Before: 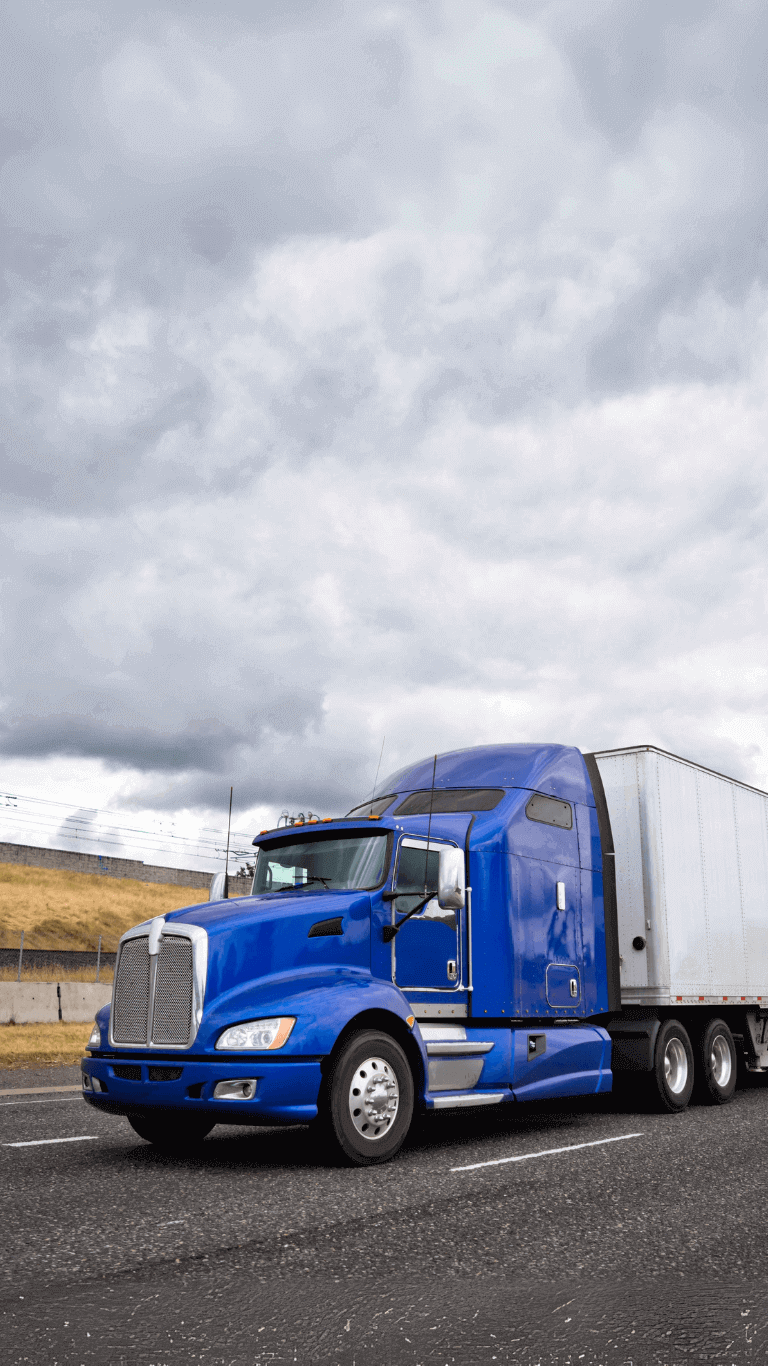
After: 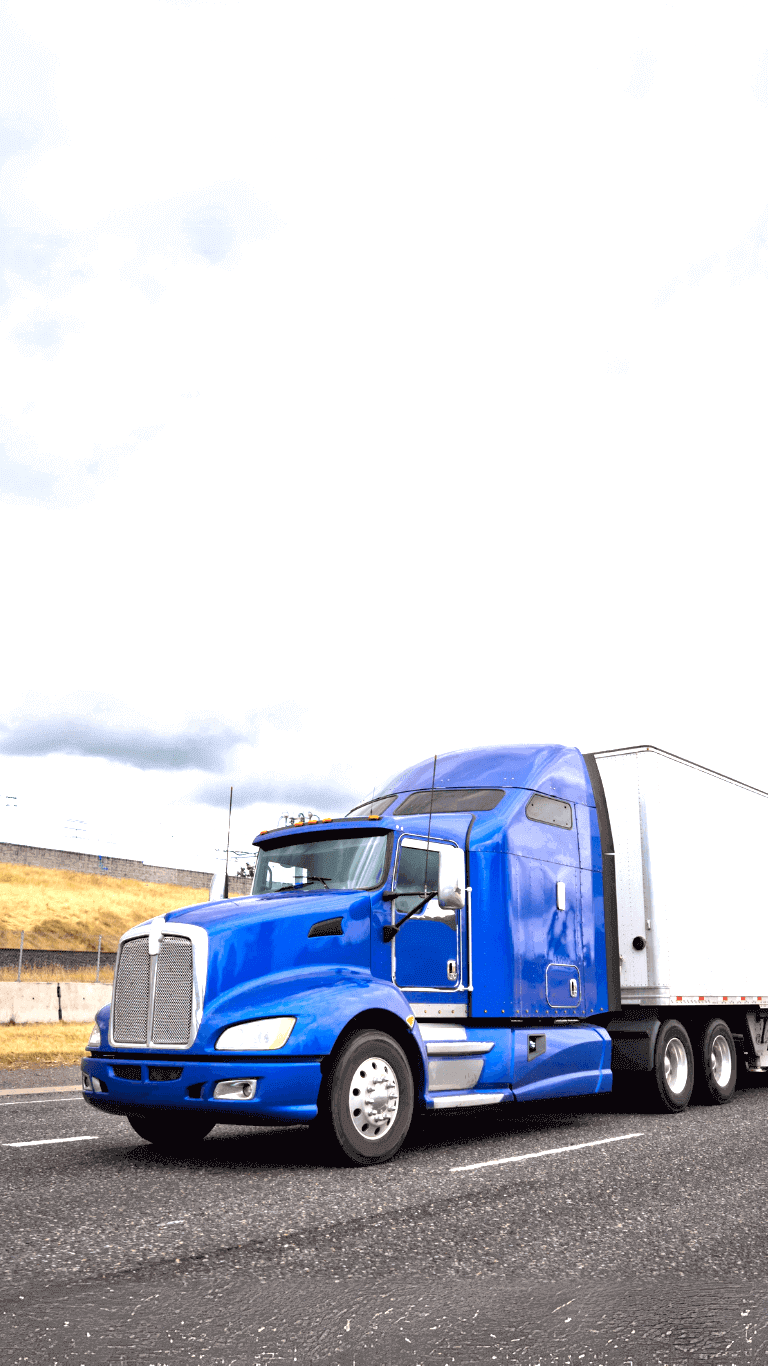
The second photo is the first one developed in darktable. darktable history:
exposure: black level correction 0.001, exposure 1.119 EV, compensate exposure bias true, compensate highlight preservation false
